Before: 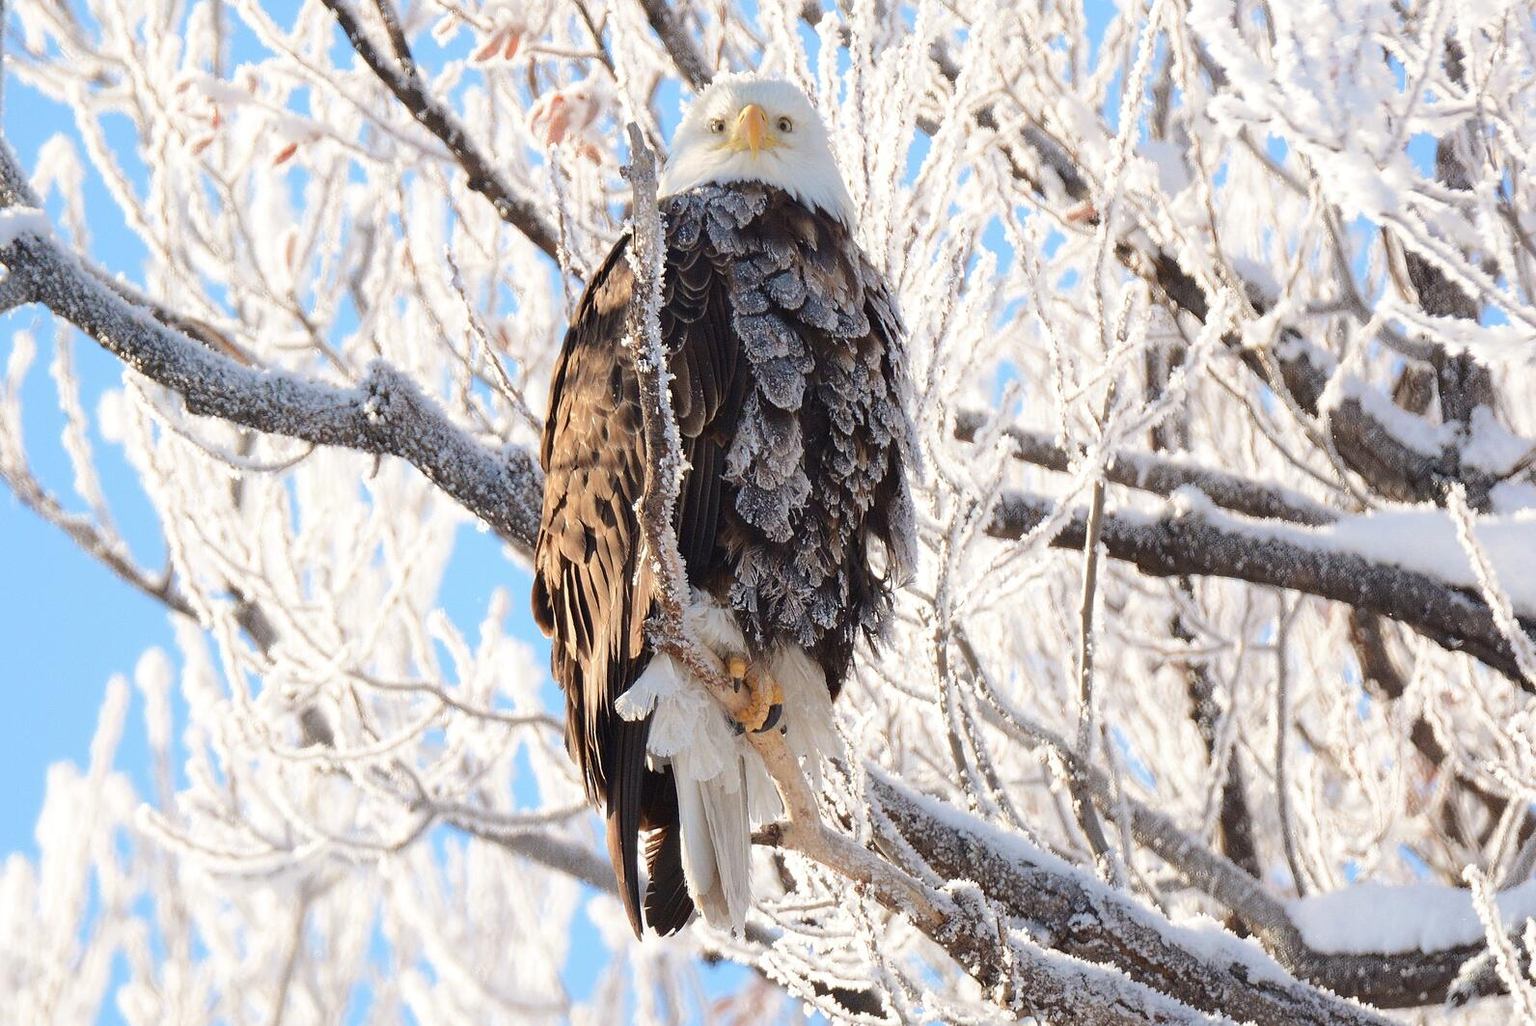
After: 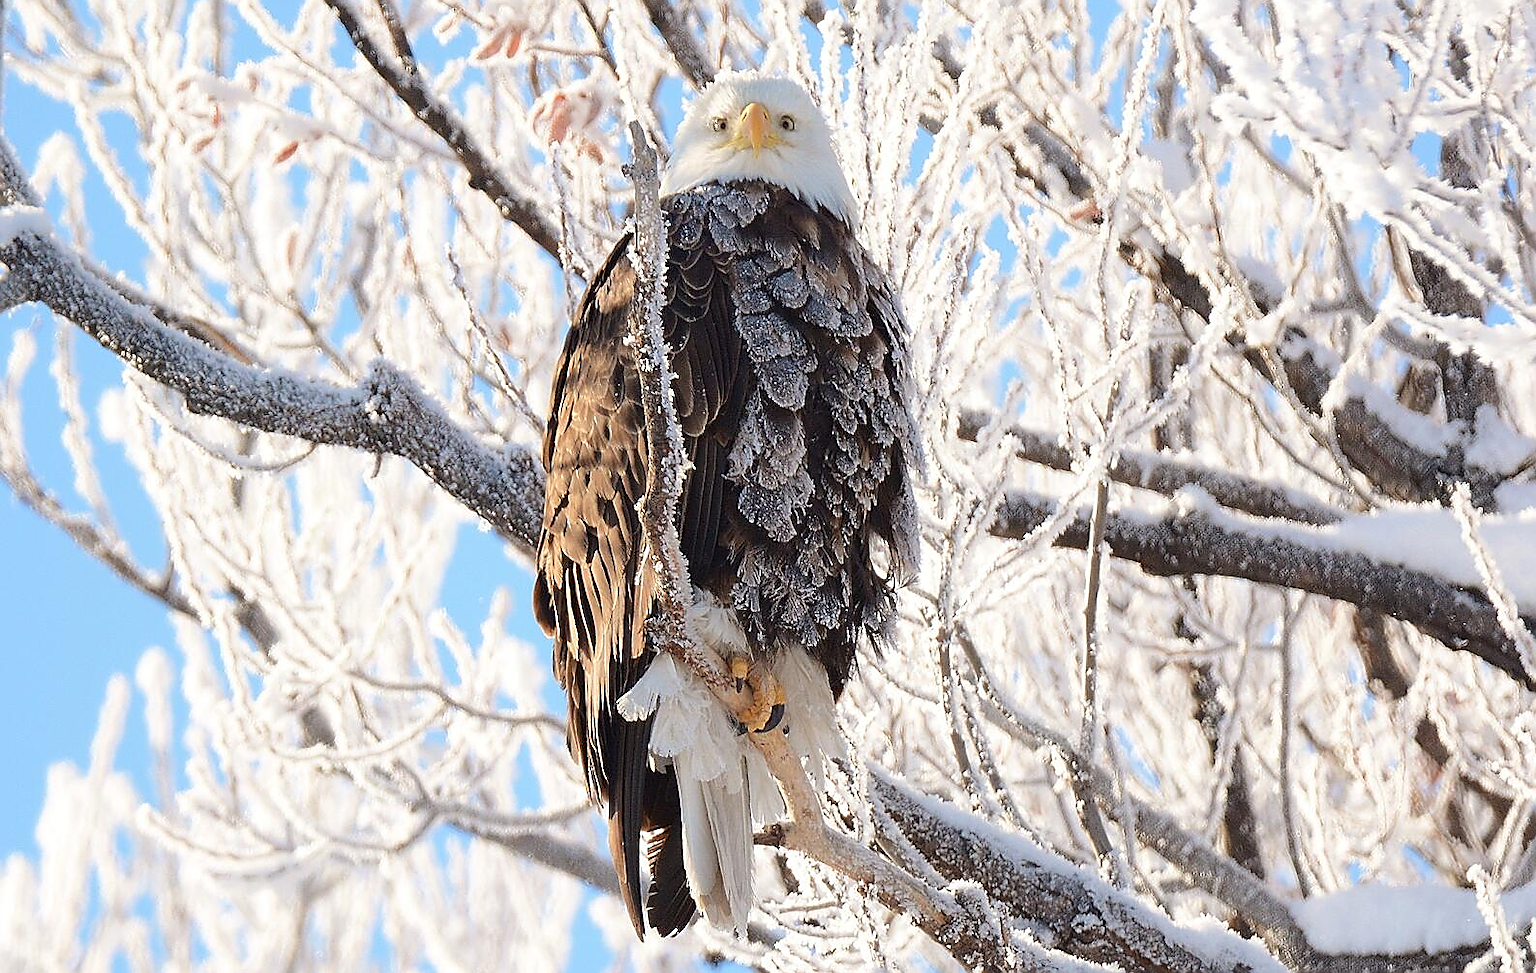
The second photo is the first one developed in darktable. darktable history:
crop: top 0.268%, right 0.26%, bottom 5.052%
sharpen: radius 1.36, amount 1.257, threshold 0.829
